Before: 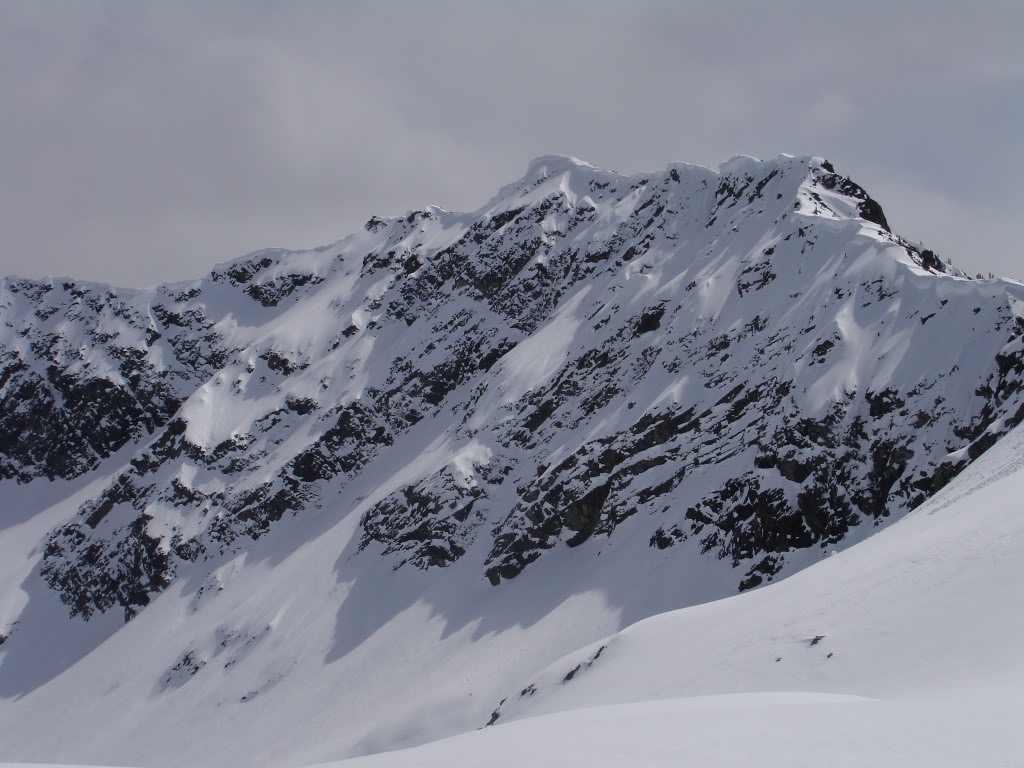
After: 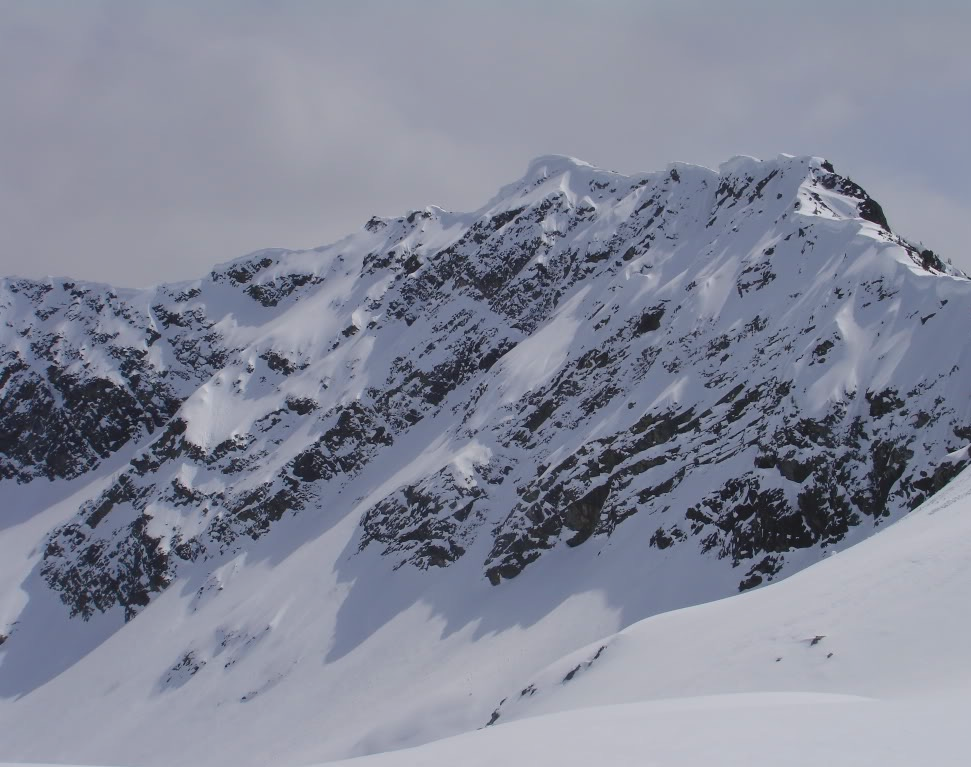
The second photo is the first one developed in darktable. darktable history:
contrast brightness saturation: contrast -0.095, brightness 0.043, saturation 0.083
crop and rotate: left 0%, right 5.172%
color balance rgb: perceptual saturation grading › global saturation 17.146%
